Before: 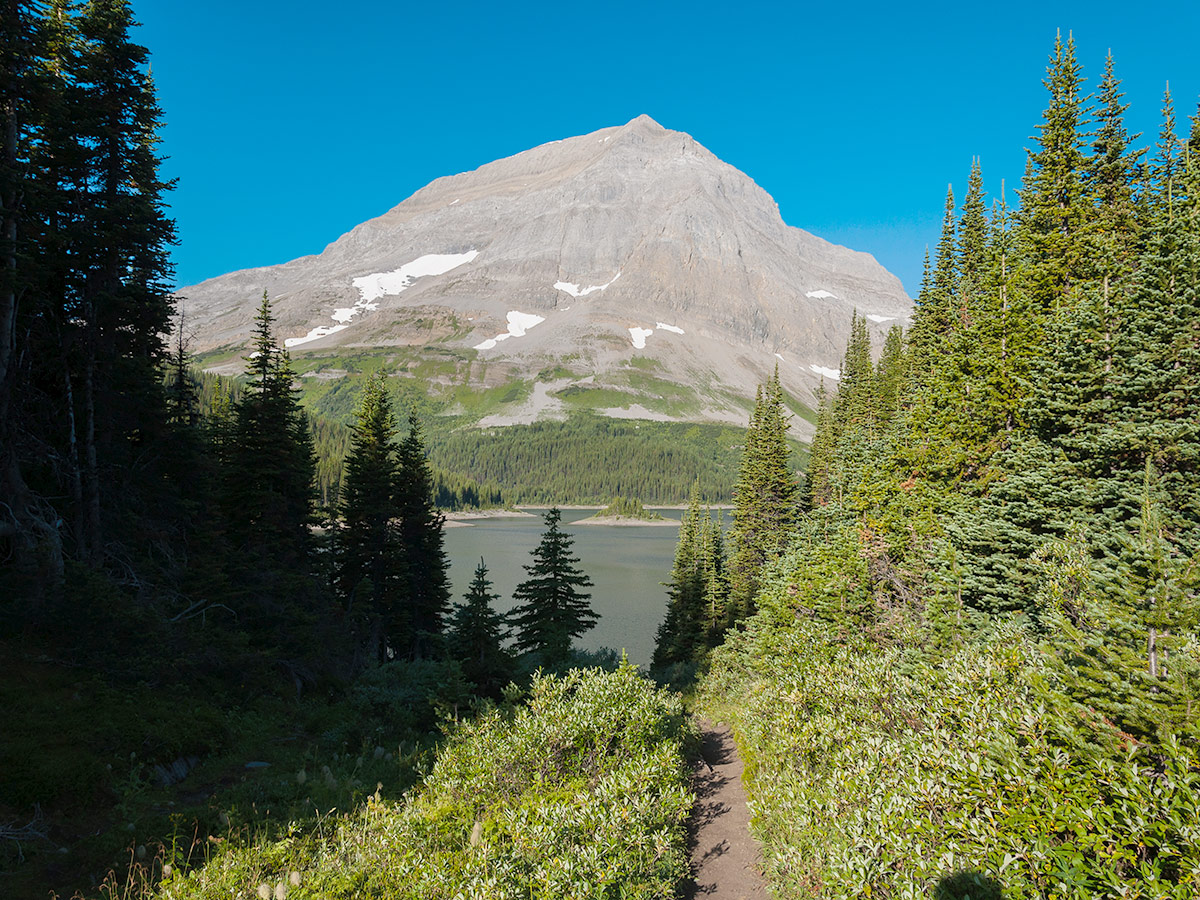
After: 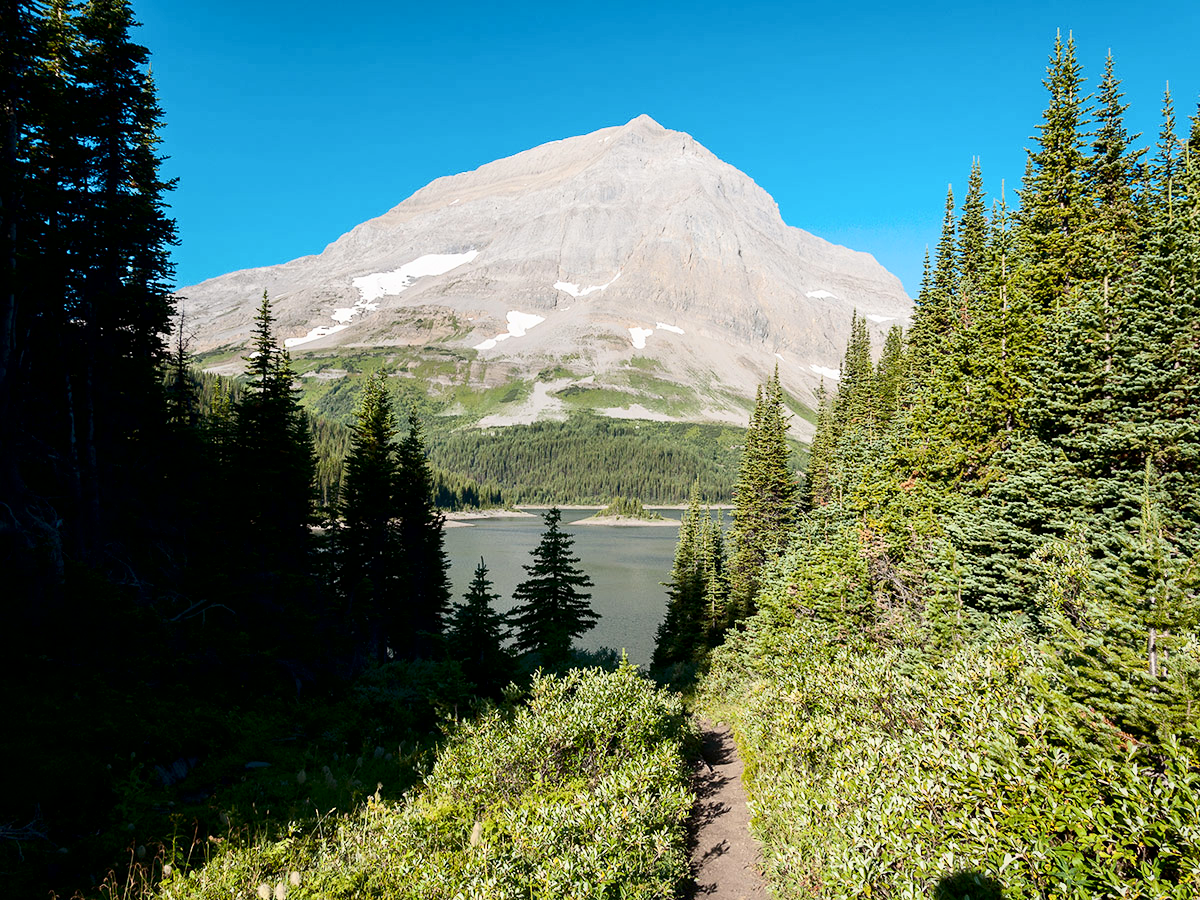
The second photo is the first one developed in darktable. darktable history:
contrast brightness saturation: contrast 0.28
exposure: black level correction 0.007, exposure 0.093 EV, compensate highlight preservation false
